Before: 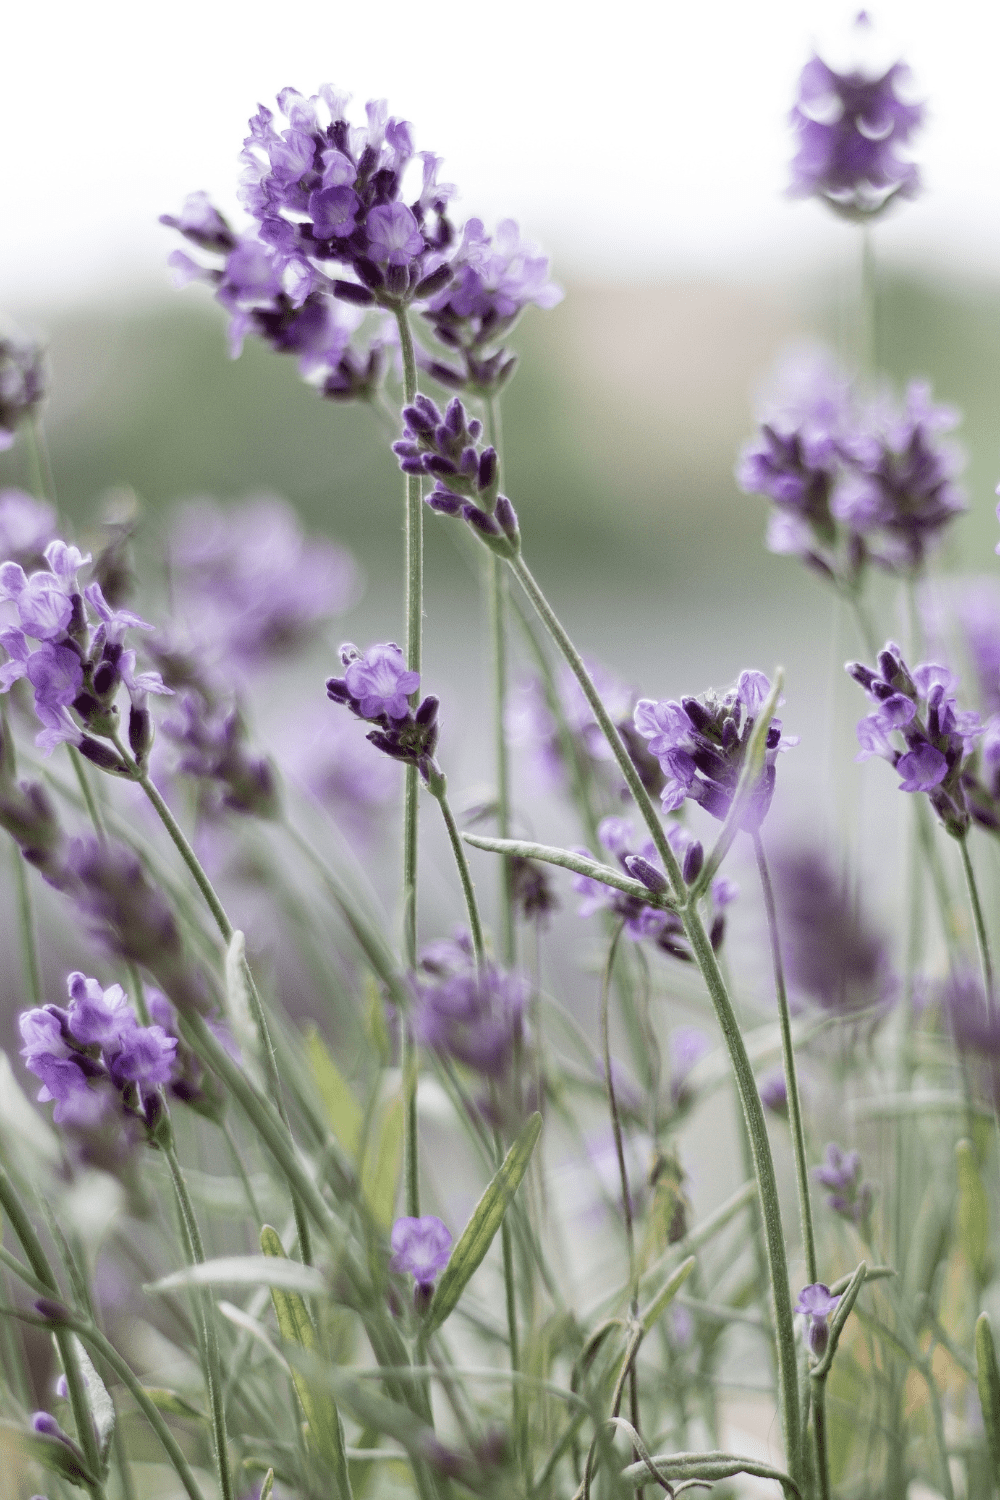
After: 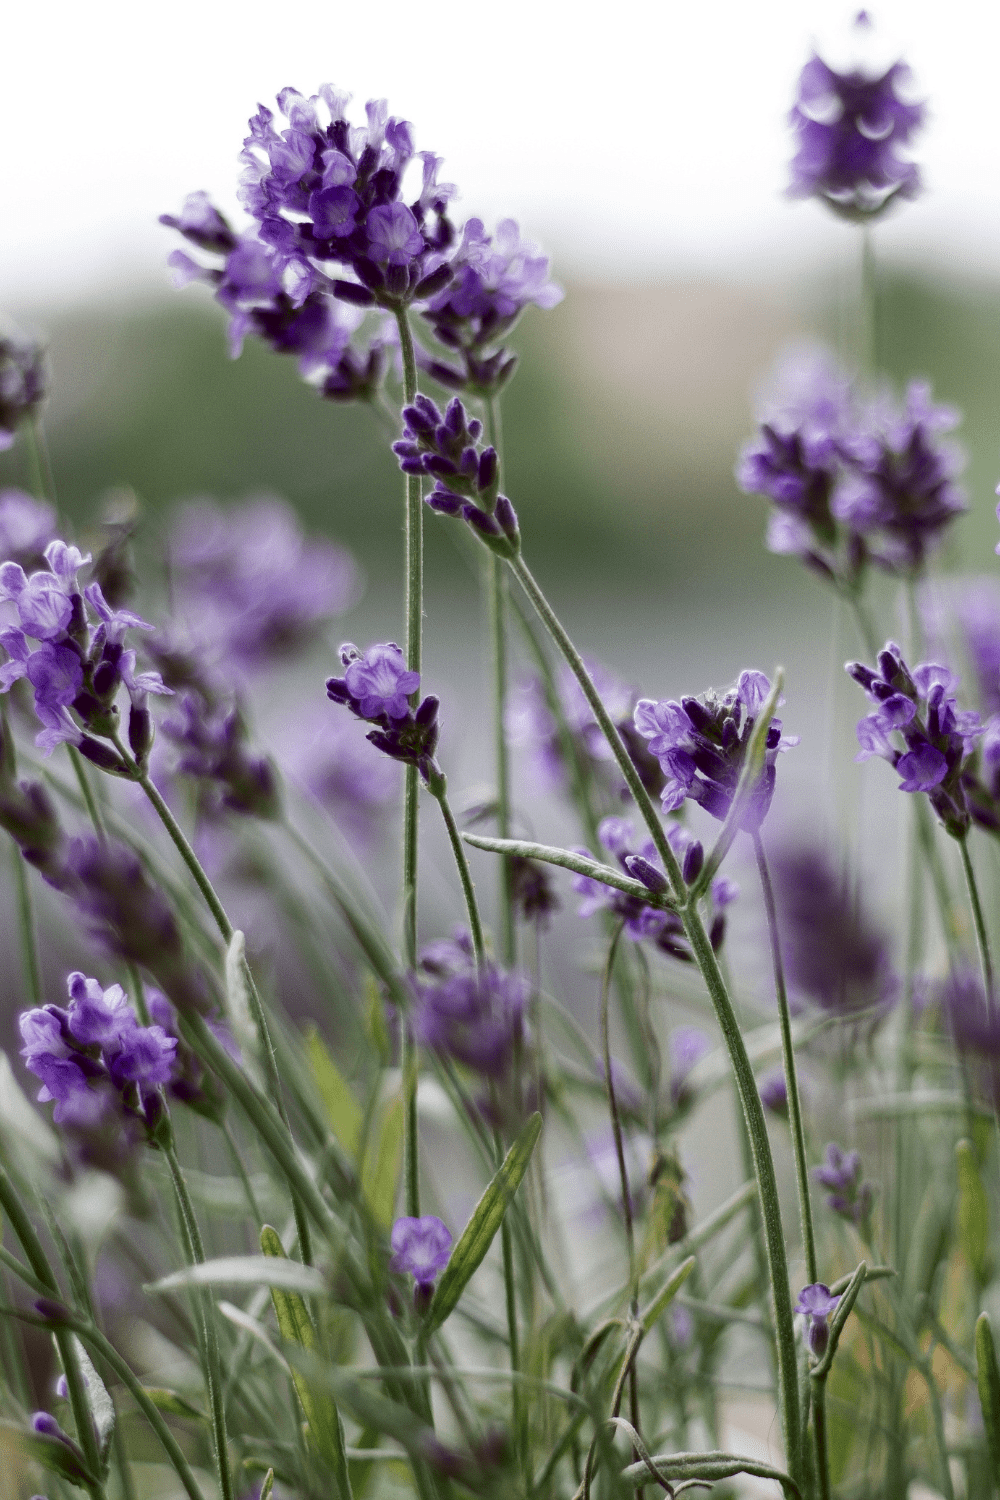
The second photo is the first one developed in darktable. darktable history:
contrast brightness saturation: brightness -0.25, saturation 0.2
white balance: red 1, blue 1
